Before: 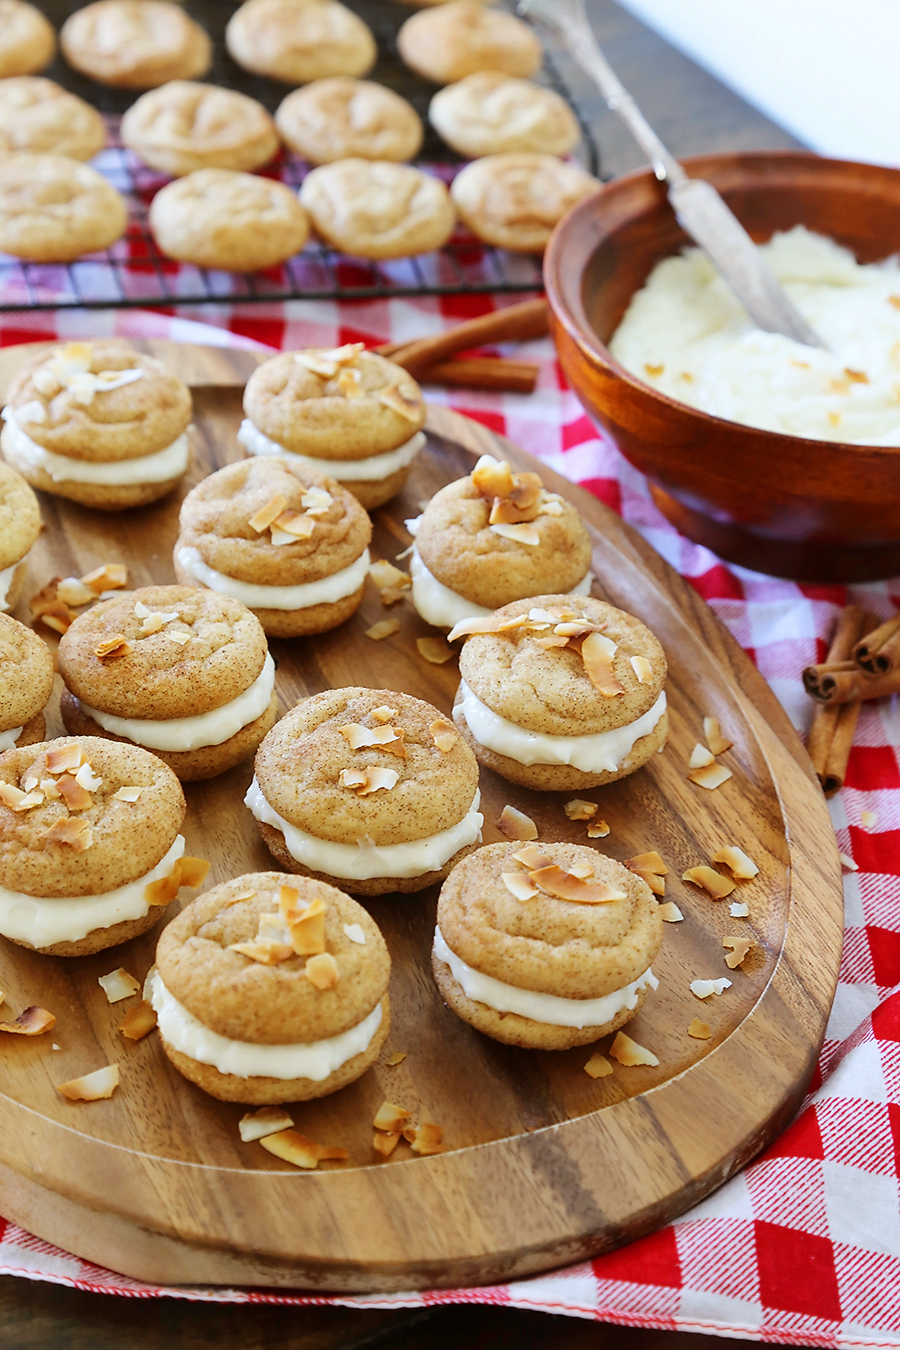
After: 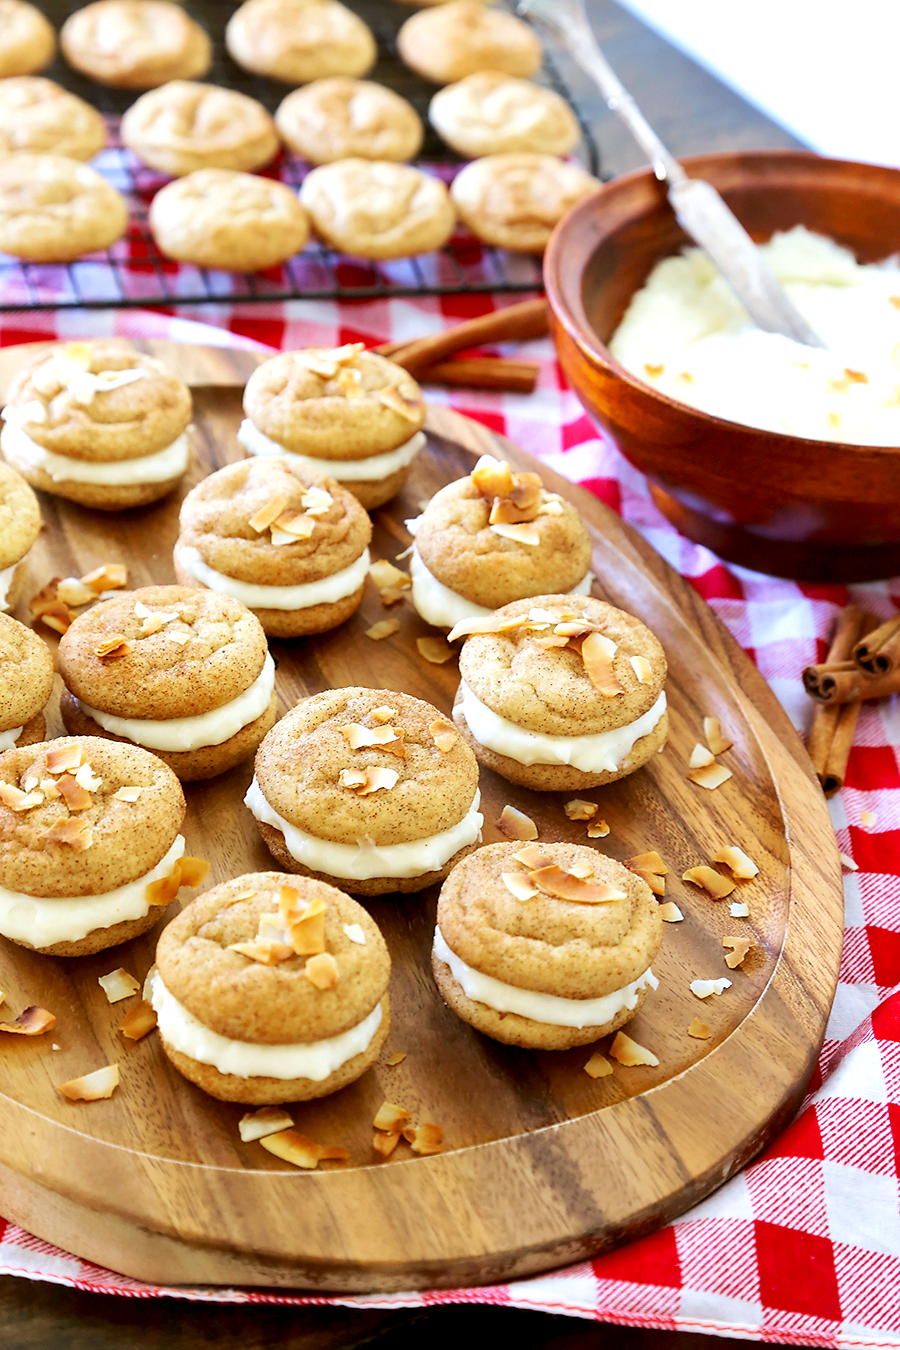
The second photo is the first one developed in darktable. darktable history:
tone curve: curves: ch0 [(0, 0) (0.003, 0.003) (0.011, 0.011) (0.025, 0.025) (0.044, 0.044) (0.069, 0.068) (0.1, 0.098) (0.136, 0.134) (0.177, 0.175) (0.224, 0.221) (0.277, 0.273) (0.335, 0.33) (0.399, 0.393) (0.468, 0.461) (0.543, 0.546) (0.623, 0.625) (0.709, 0.711) (0.801, 0.802) (0.898, 0.898) (1, 1)], preserve colors none
velvia: on, module defaults
exposure: black level correction 0.004, exposure 0.415 EV, compensate exposure bias true, compensate highlight preservation false
